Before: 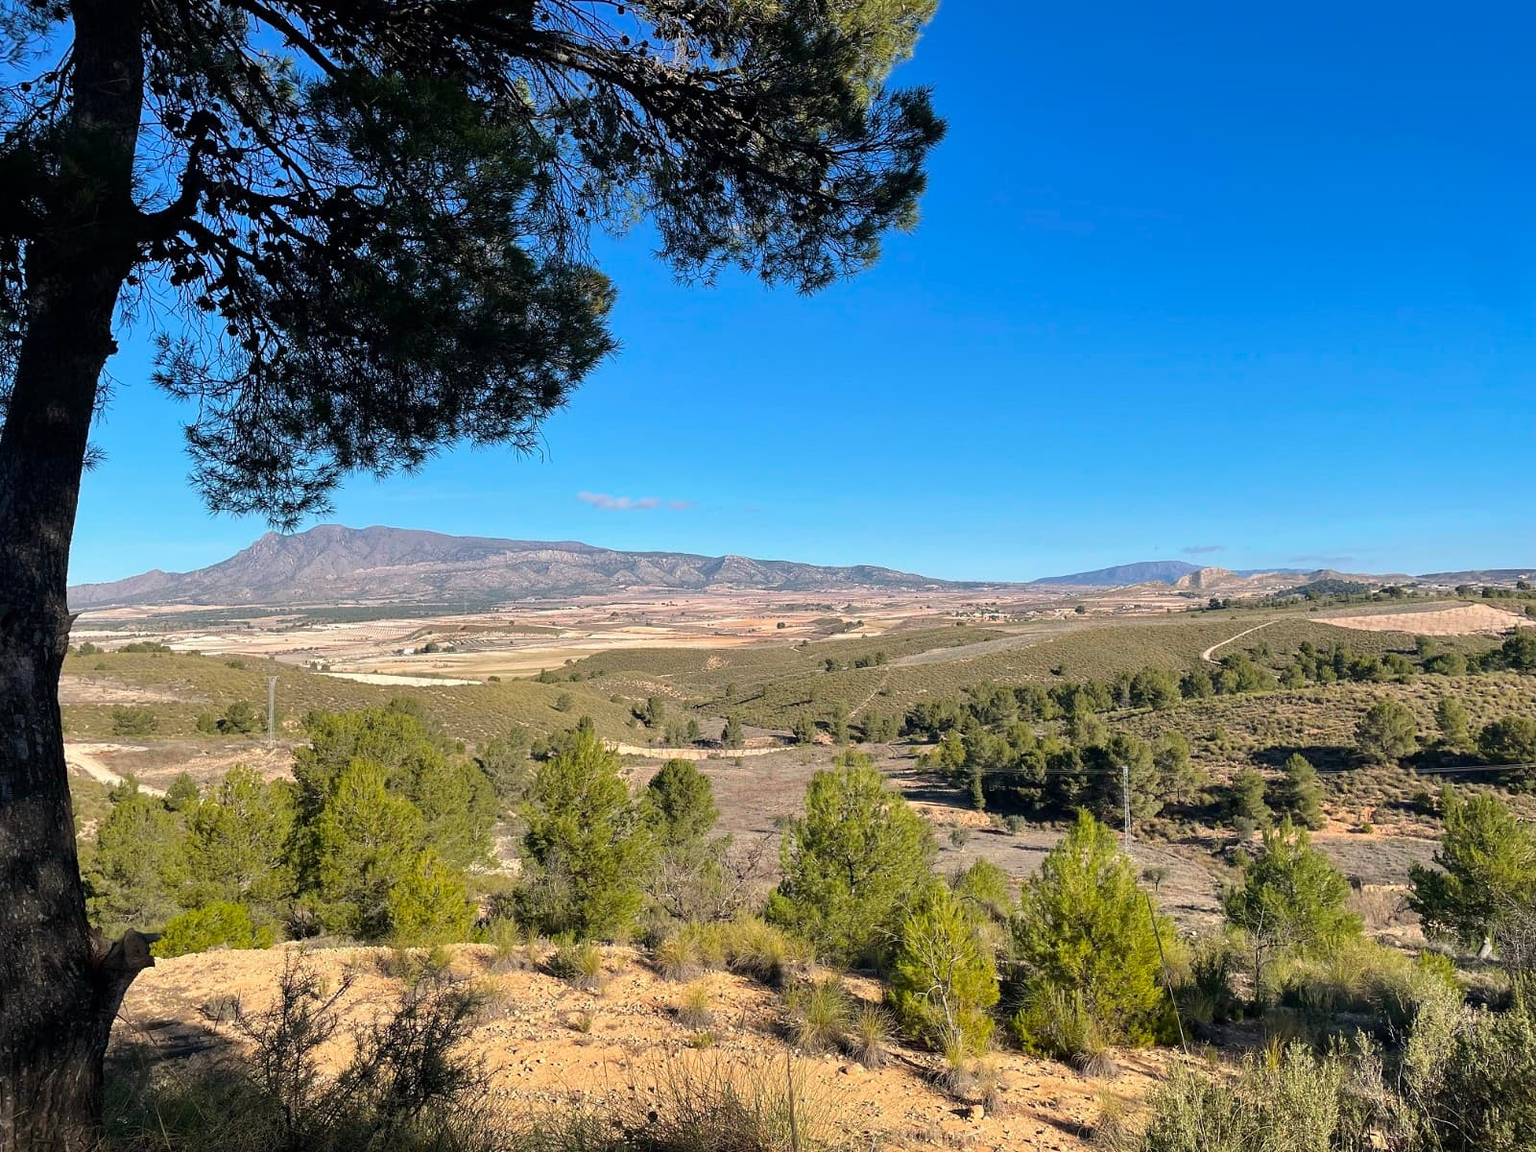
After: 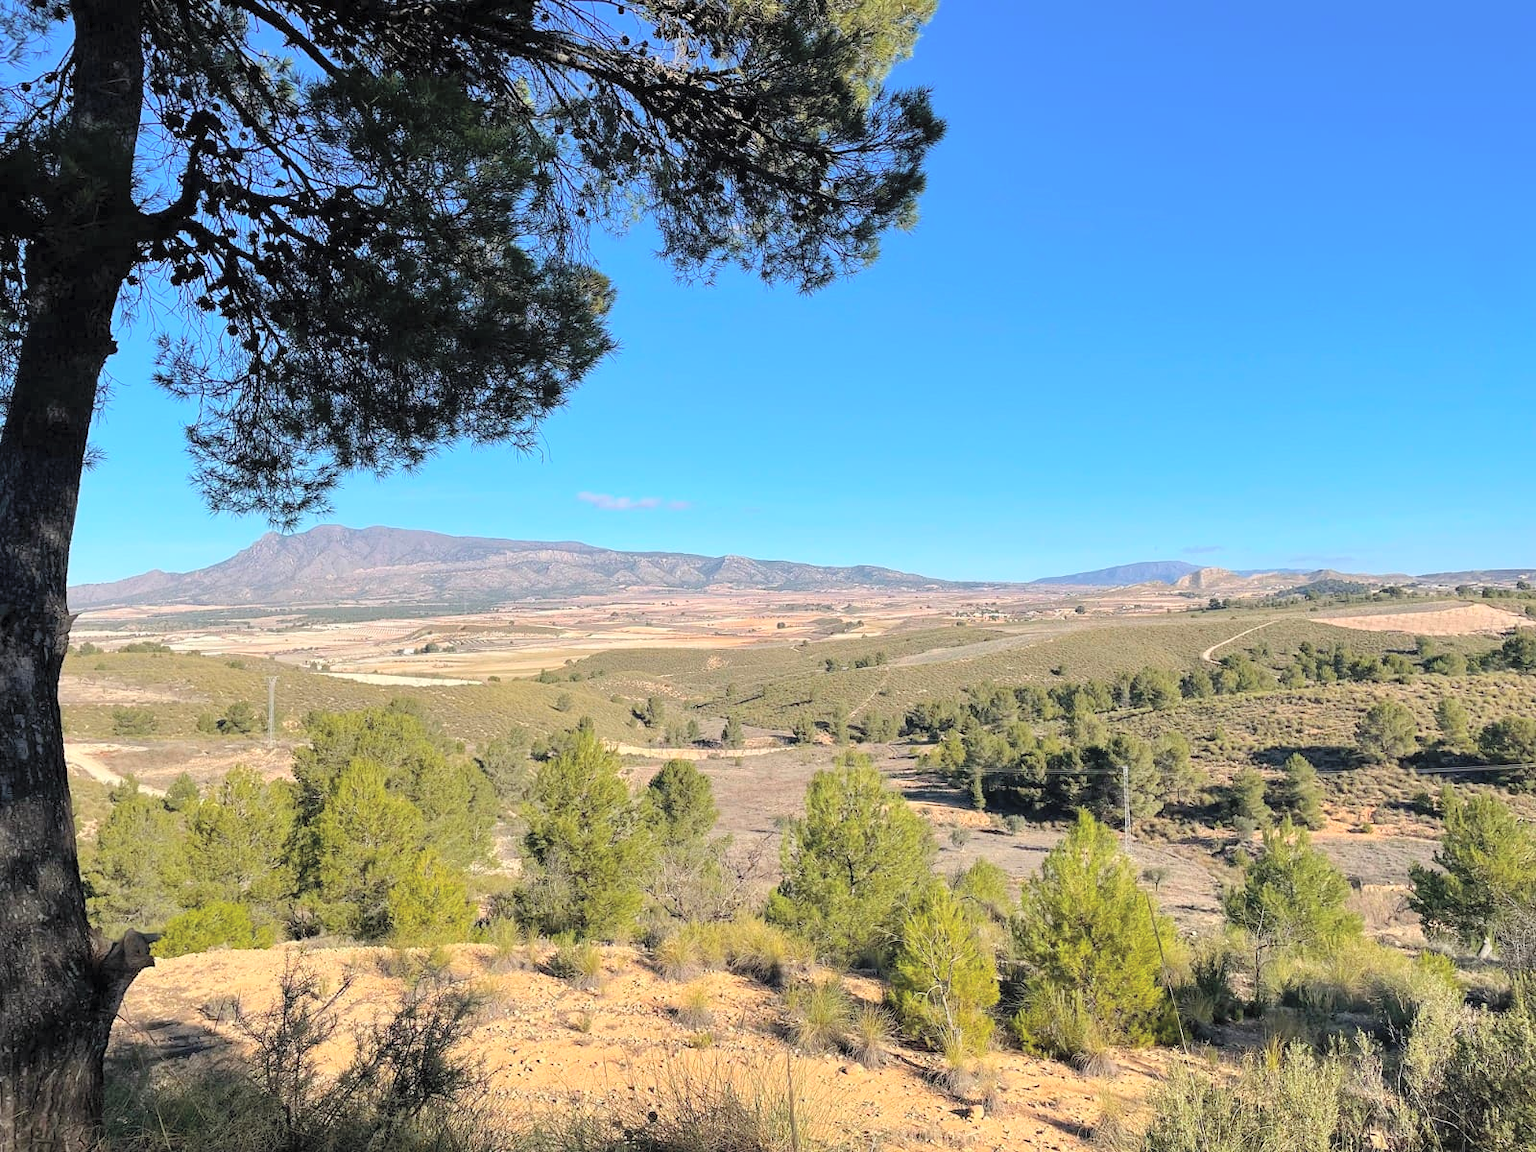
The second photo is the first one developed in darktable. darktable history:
contrast brightness saturation: brightness 0.273
